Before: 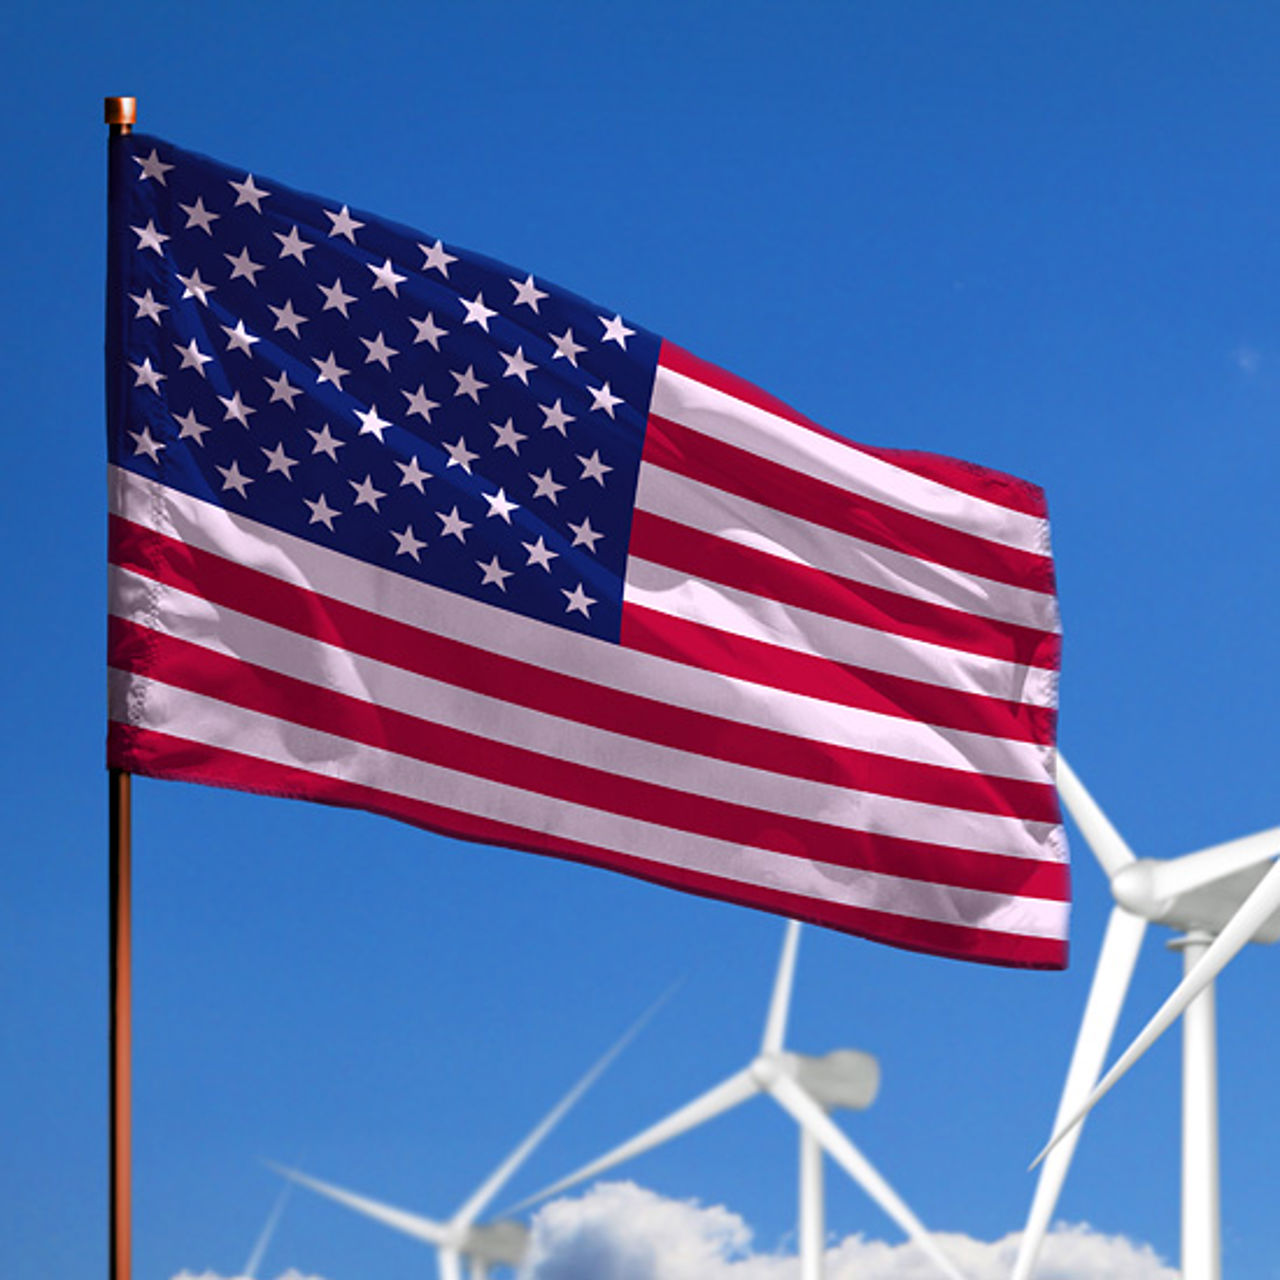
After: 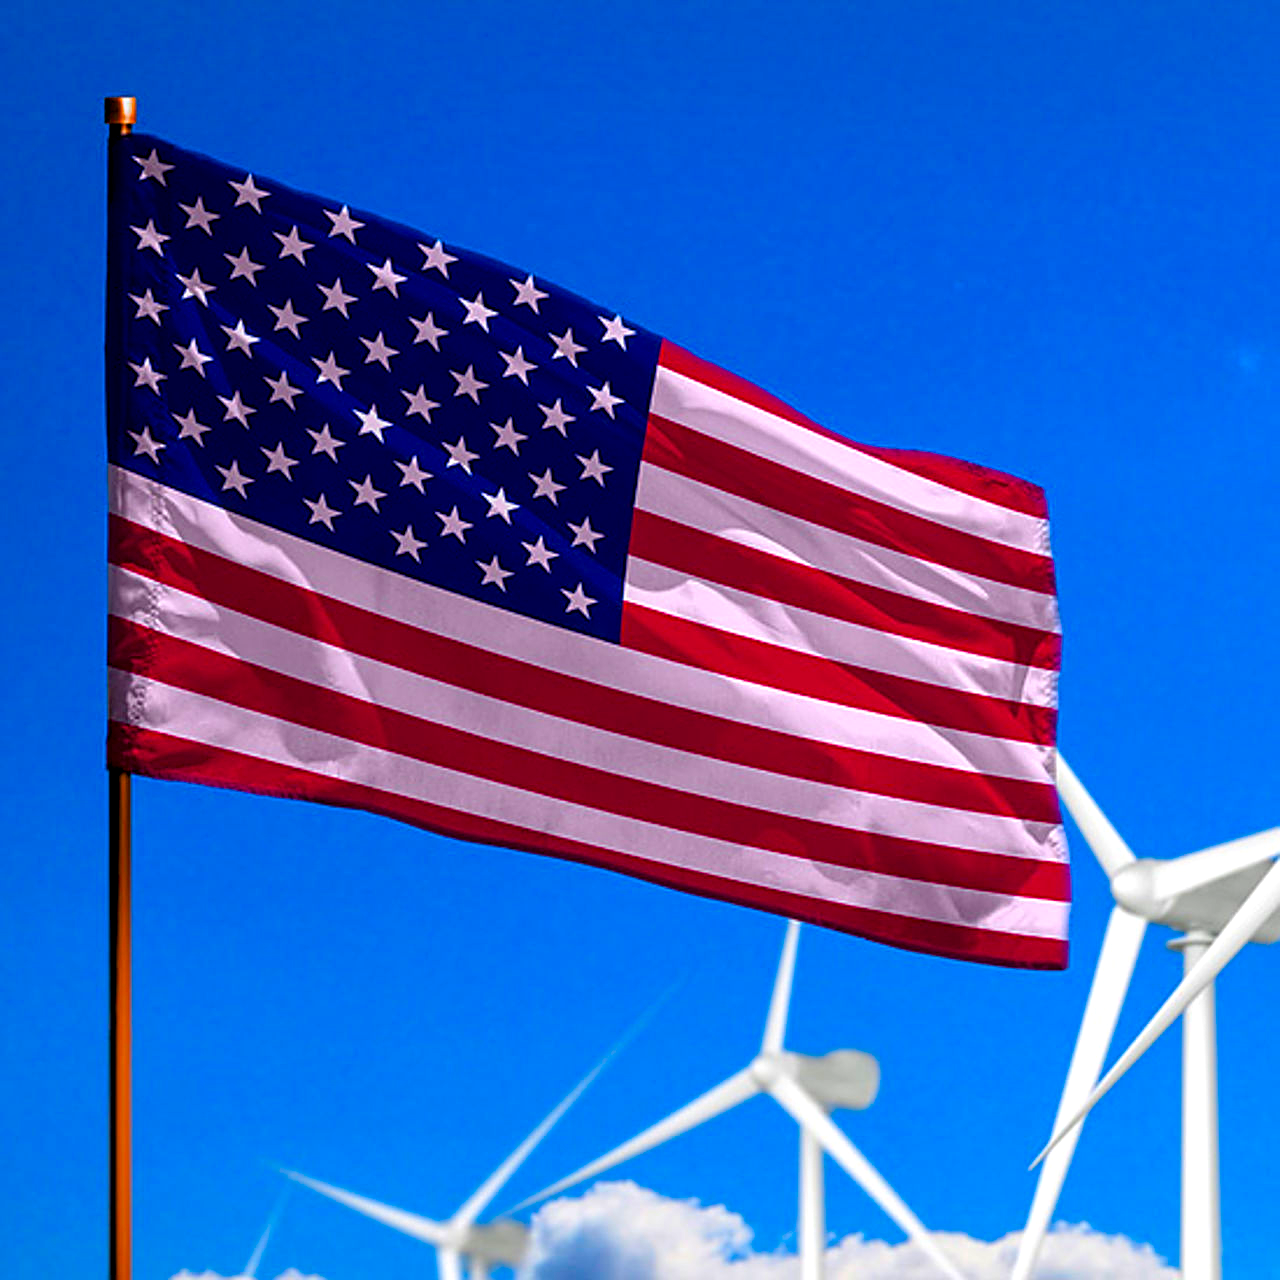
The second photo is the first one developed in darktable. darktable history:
color balance rgb: linear chroma grading › global chroma 25%, perceptual saturation grading › global saturation 50%
sharpen: on, module defaults
local contrast: on, module defaults
